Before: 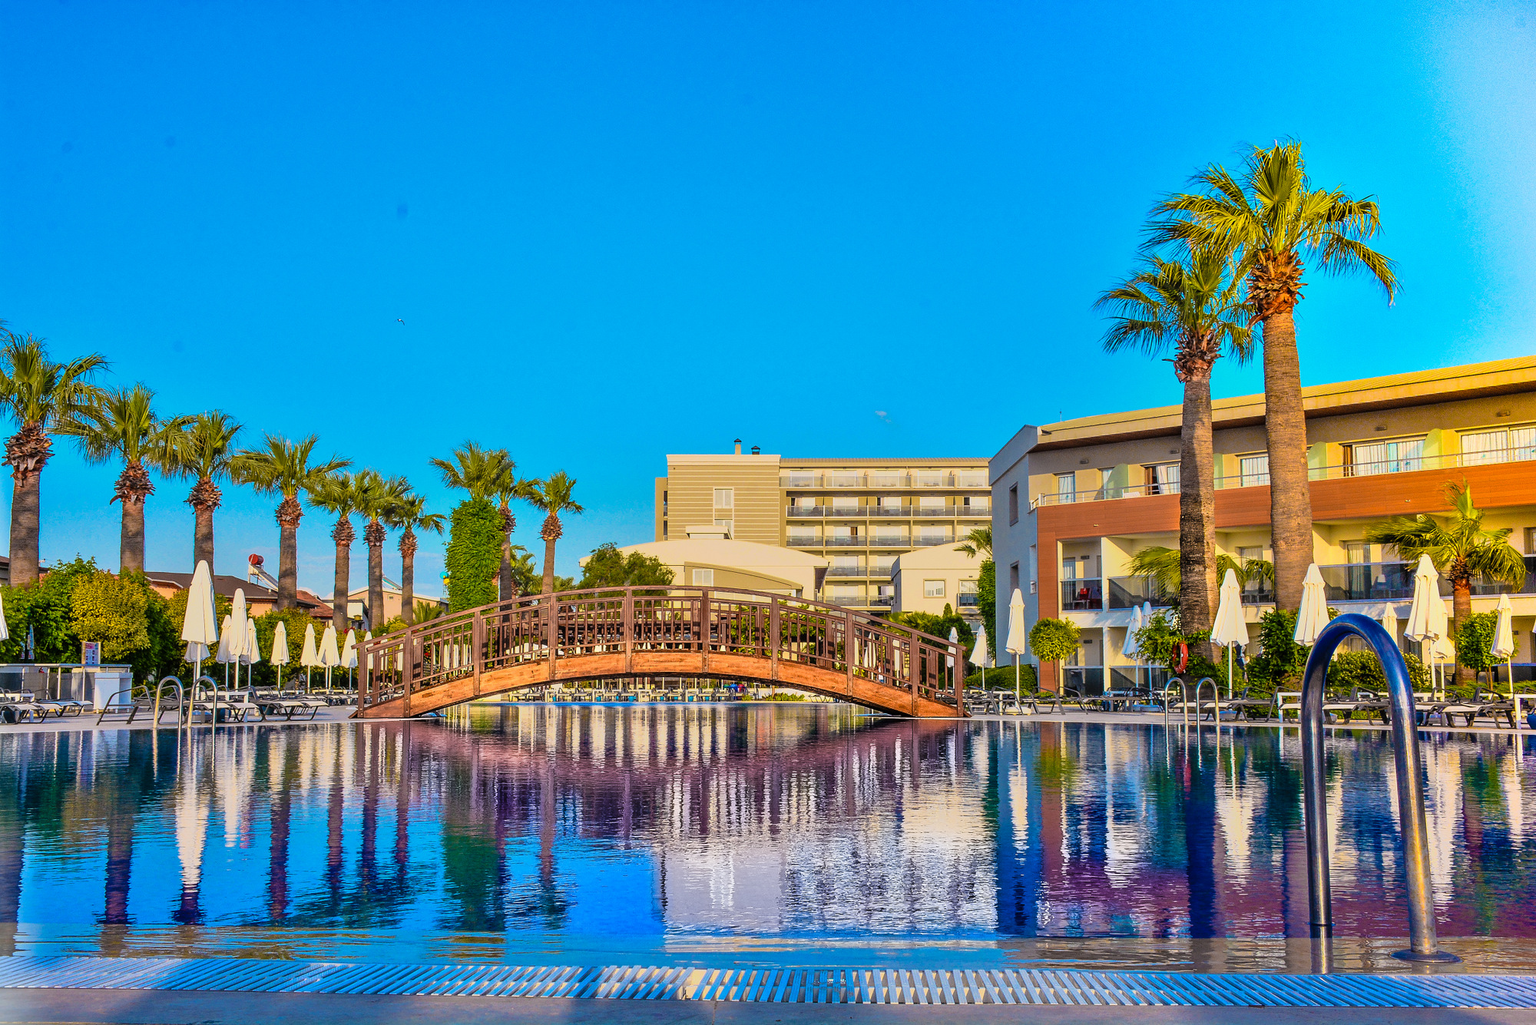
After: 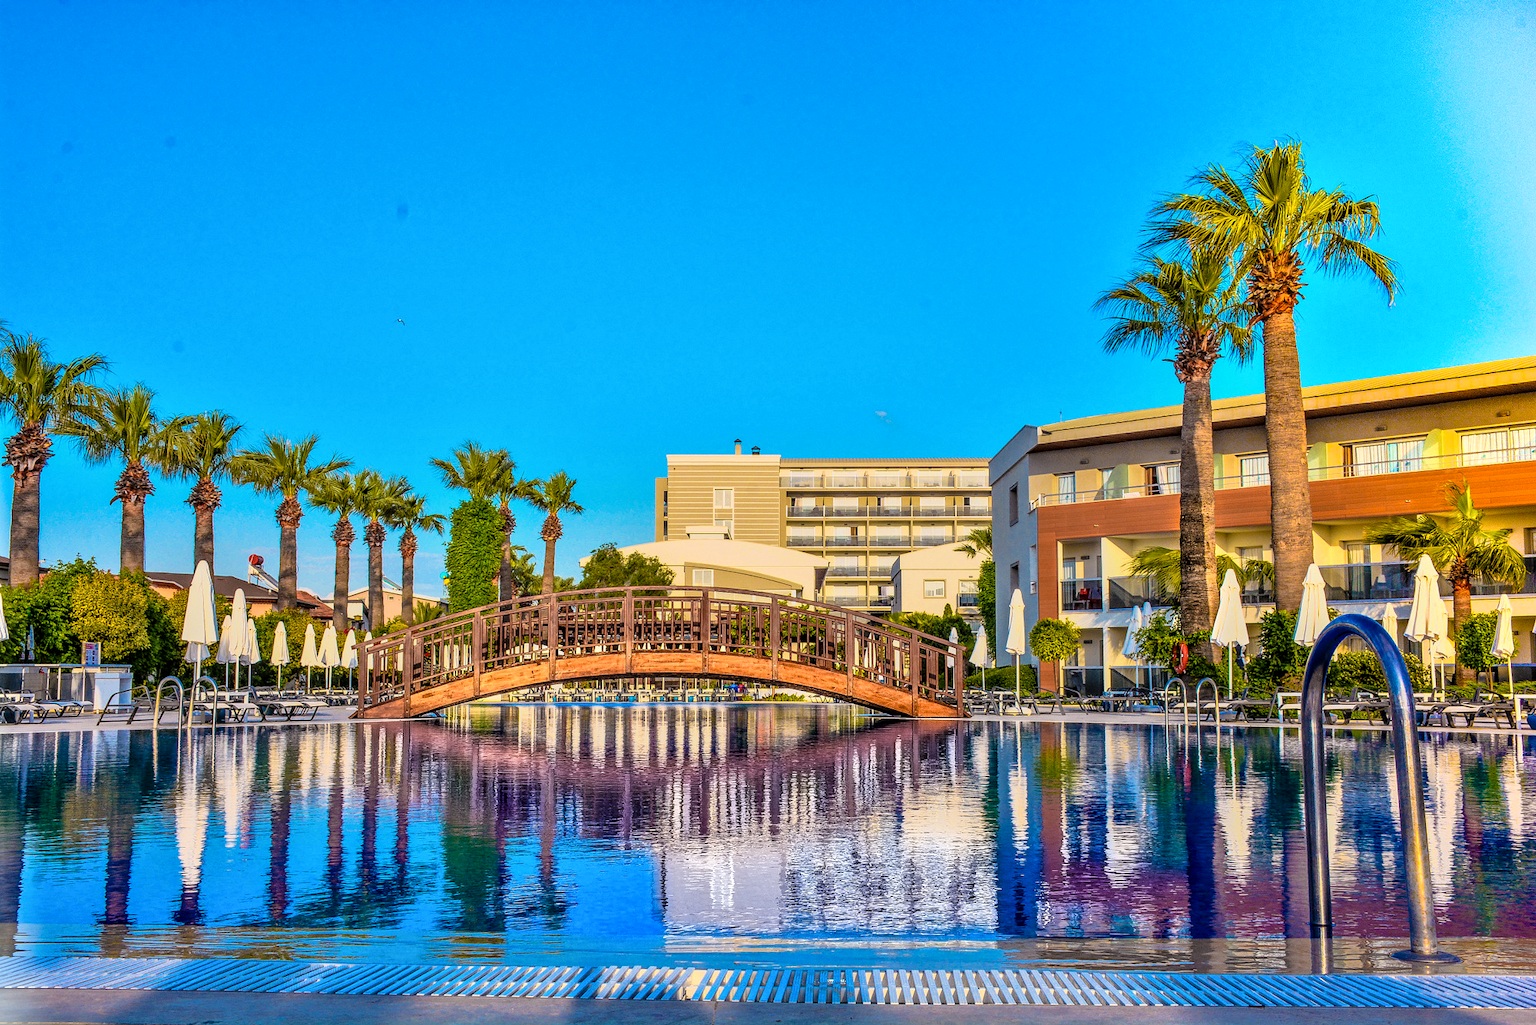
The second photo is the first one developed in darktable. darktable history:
exposure: black level correction 0.001, exposure 0.14 EV, compensate highlight preservation false
tone equalizer: on, module defaults
local contrast: on, module defaults
